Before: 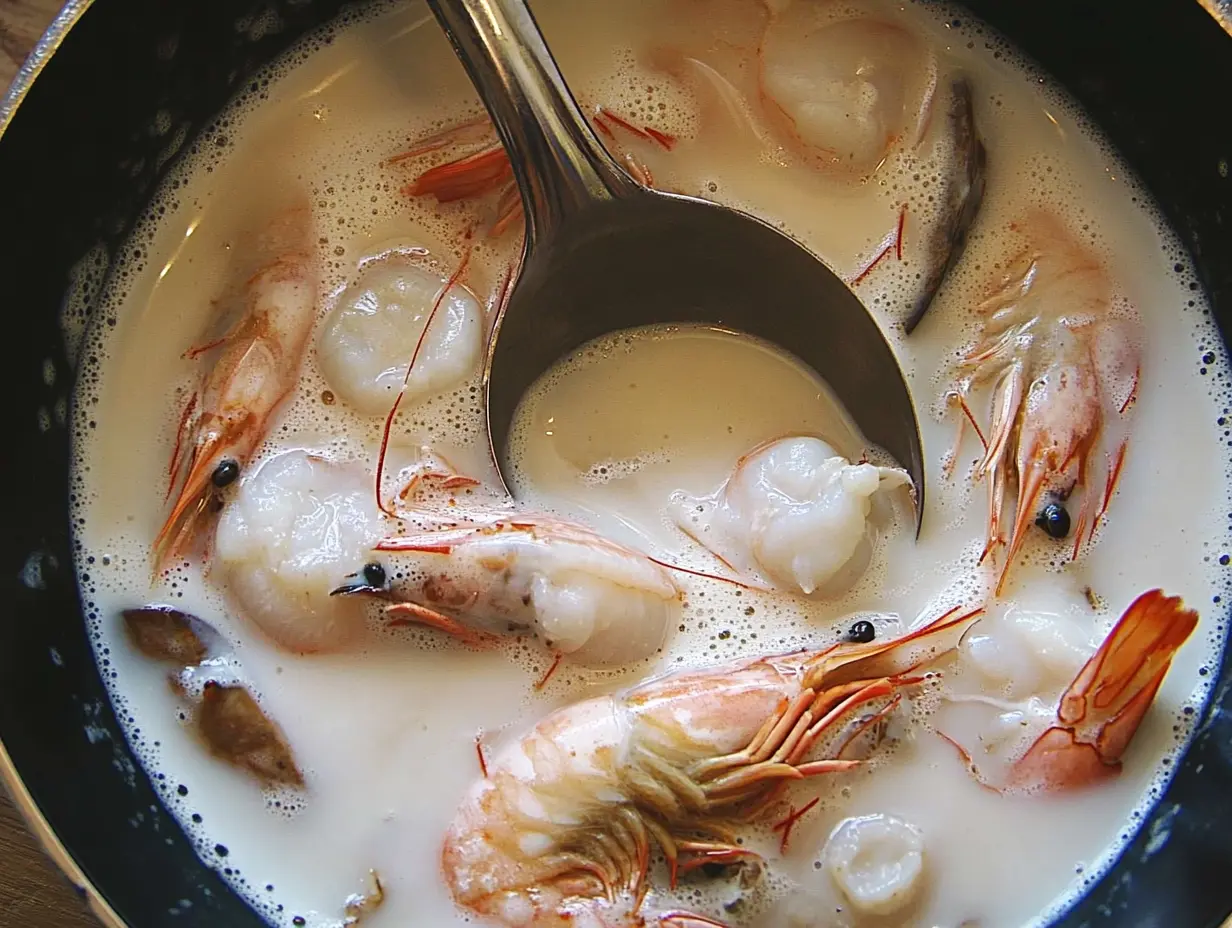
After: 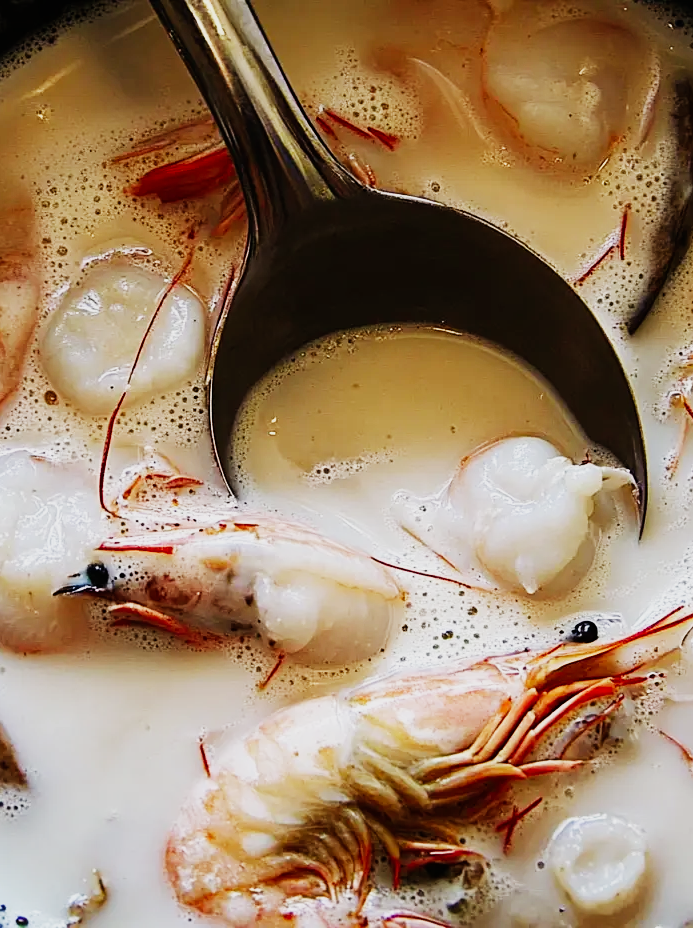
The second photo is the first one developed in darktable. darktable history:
crop and rotate: left 22.516%, right 21.234%
tone equalizer: on, module defaults
sigmoid: contrast 2, skew -0.2, preserve hue 0%, red attenuation 0.1, red rotation 0.035, green attenuation 0.1, green rotation -0.017, blue attenuation 0.15, blue rotation -0.052, base primaries Rec2020
local contrast: mode bilateral grid, contrast 15, coarseness 36, detail 105%, midtone range 0.2
